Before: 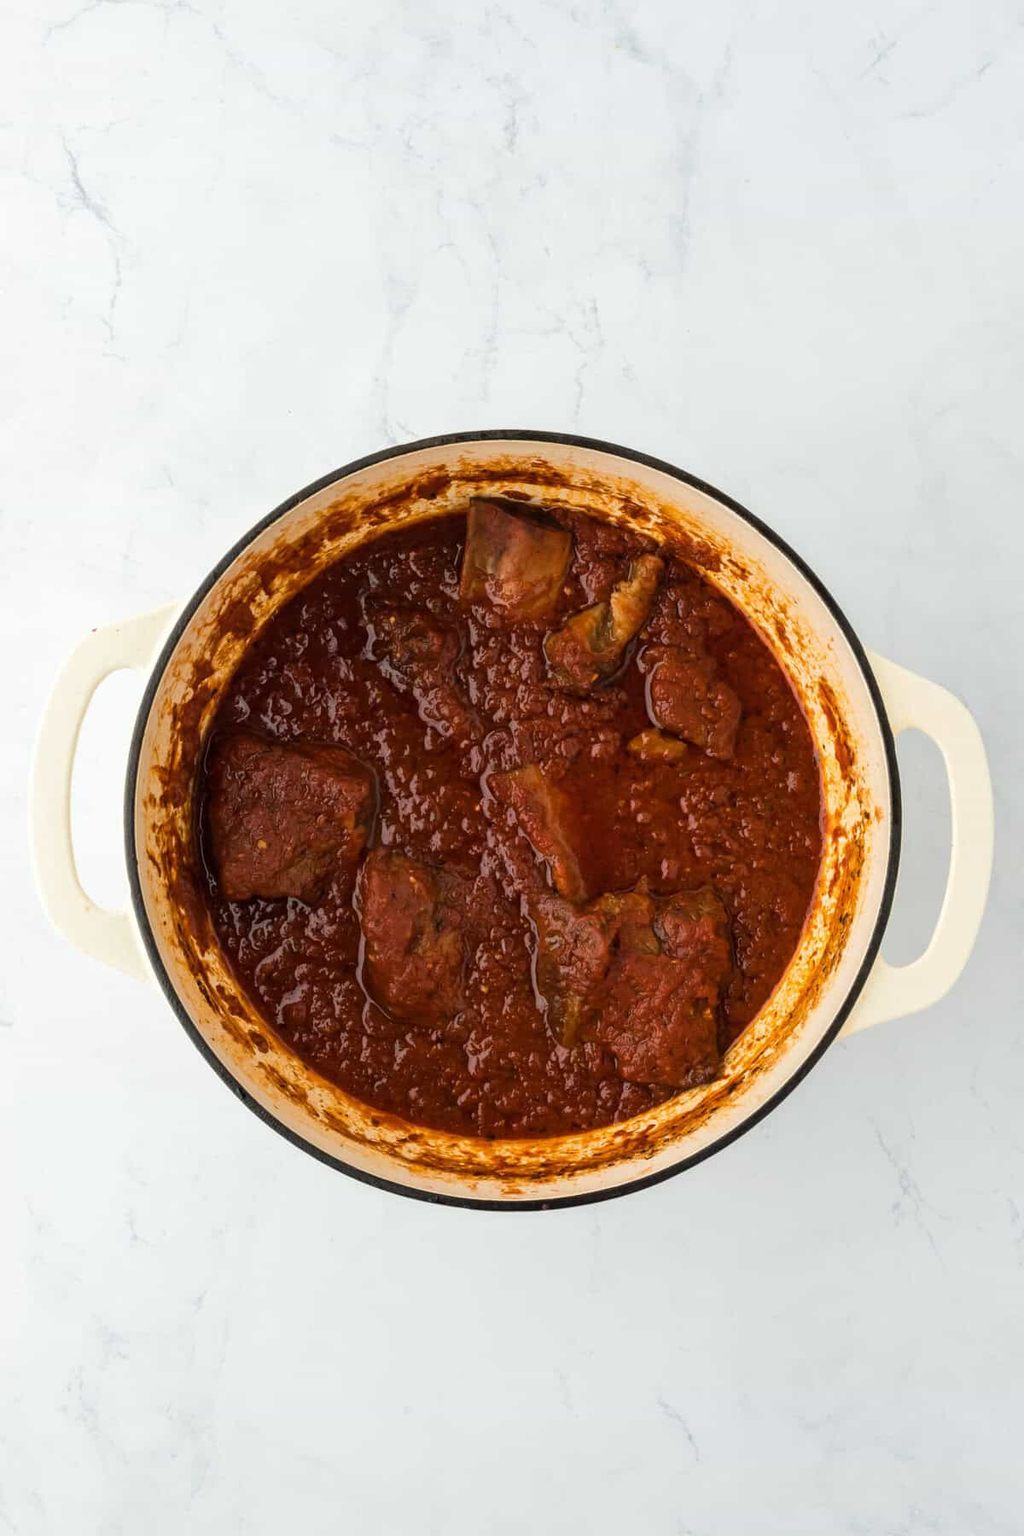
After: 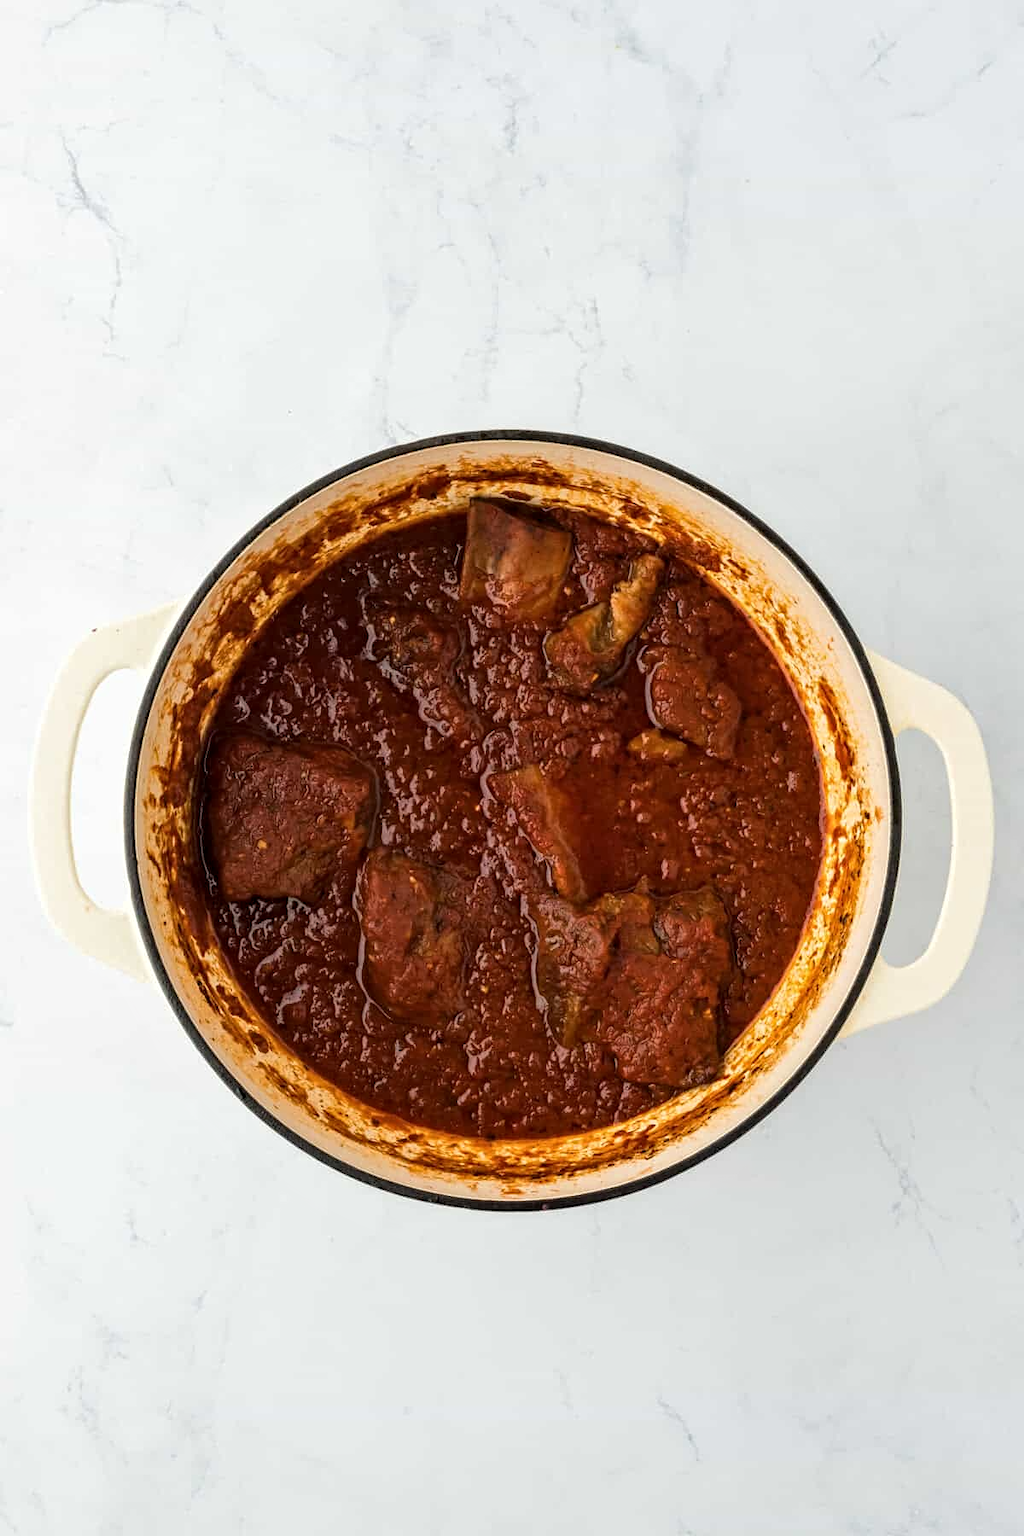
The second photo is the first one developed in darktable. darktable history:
contrast equalizer: y [[0.509, 0.514, 0.523, 0.542, 0.578, 0.603], [0.5 ×6], [0.509, 0.514, 0.523, 0.542, 0.578, 0.603], [0.001, 0.002, 0.003, 0.005, 0.01, 0.013], [0.001, 0.002, 0.003, 0.005, 0.01, 0.013]]
